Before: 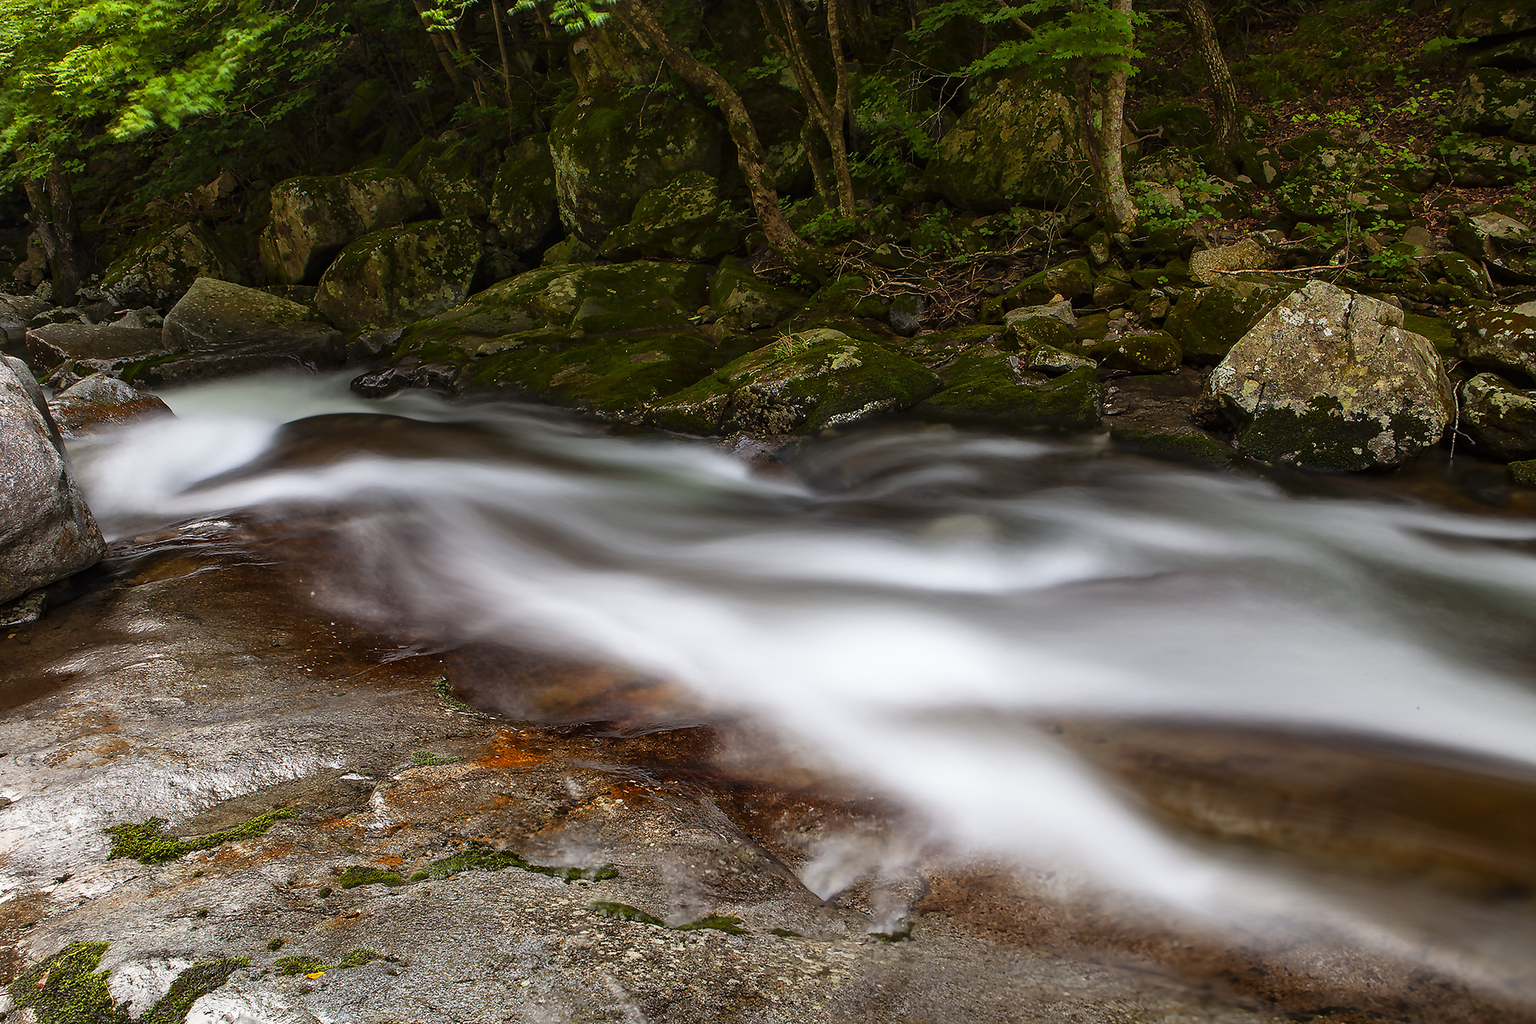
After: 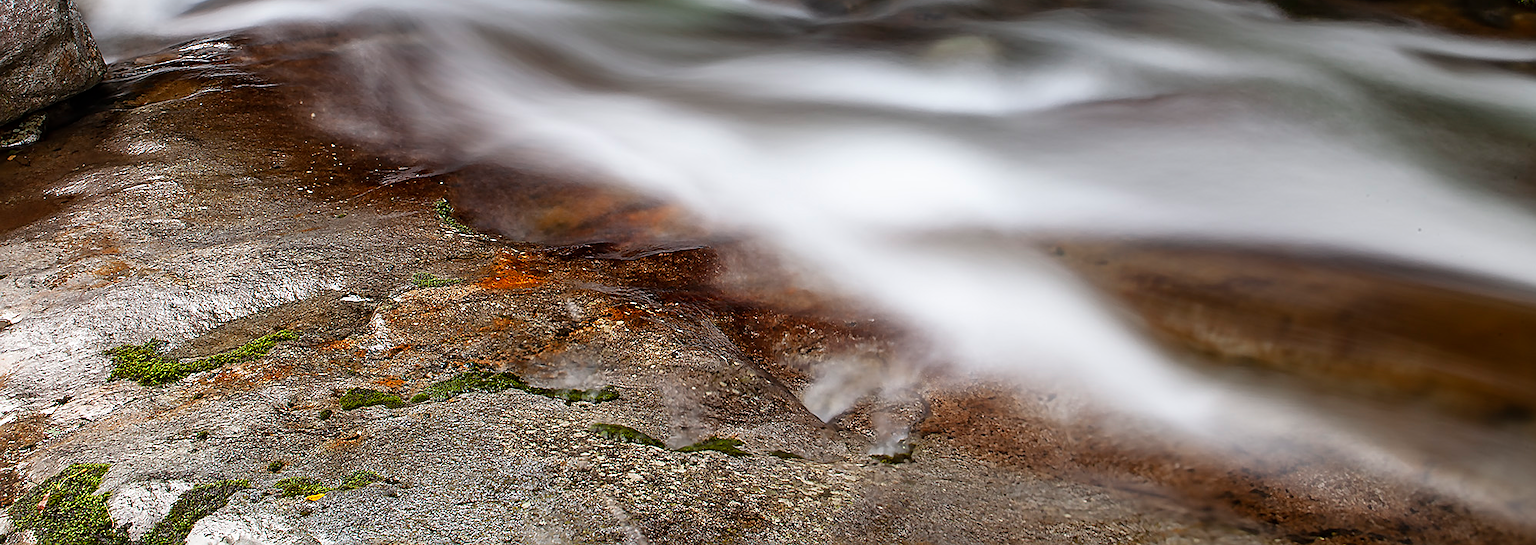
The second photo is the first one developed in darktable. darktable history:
crop and rotate: top 46.788%, right 0.065%
sharpen: on, module defaults
